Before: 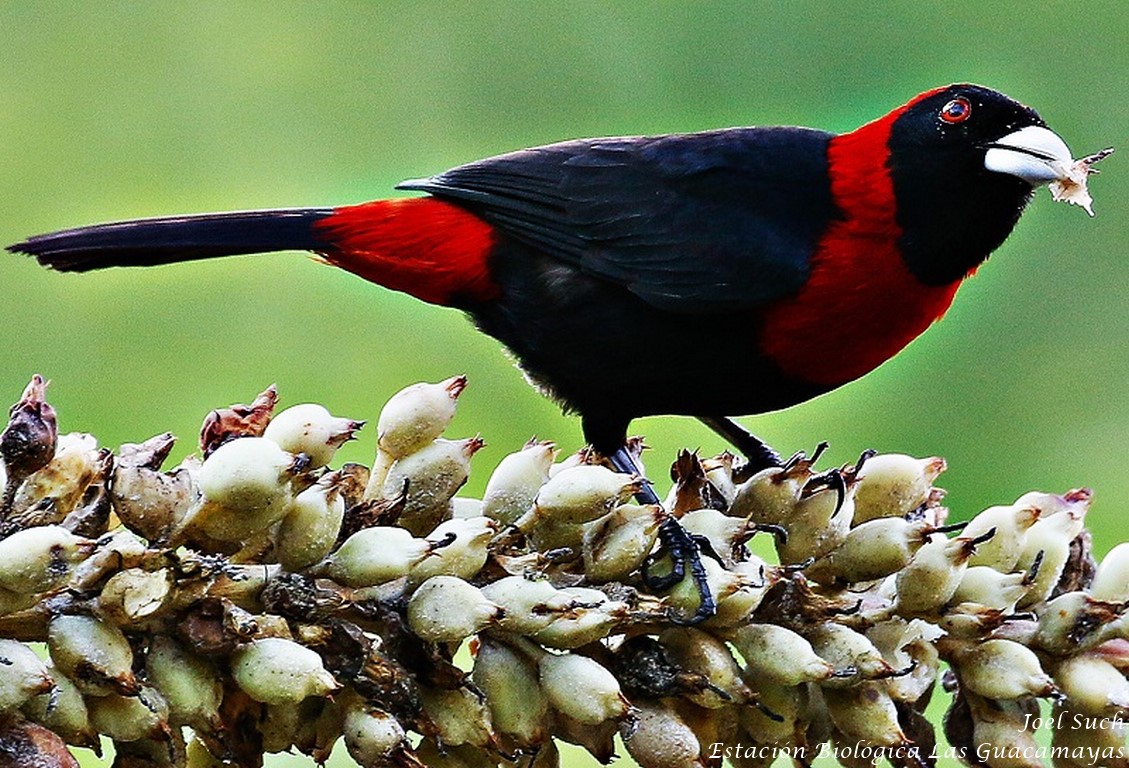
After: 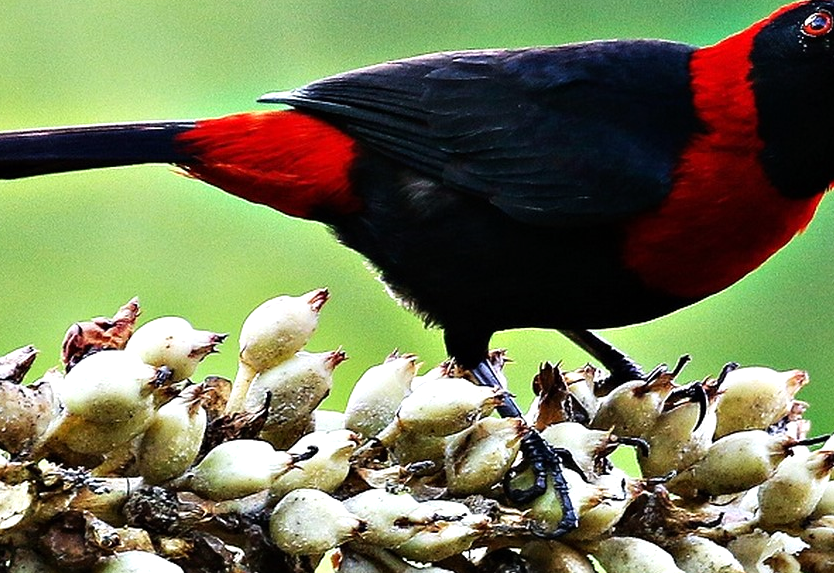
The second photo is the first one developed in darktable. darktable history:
crop and rotate: left 12.237%, top 11.394%, right 13.881%, bottom 13.909%
tone equalizer: -8 EV -0.436 EV, -7 EV -0.393 EV, -6 EV -0.316 EV, -5 EV -0.254 EV, -3 EV 0.2 EV, -2 EV 0.326 EV, -1 EV 0.404 EV, +0 EV 0.393 EV
